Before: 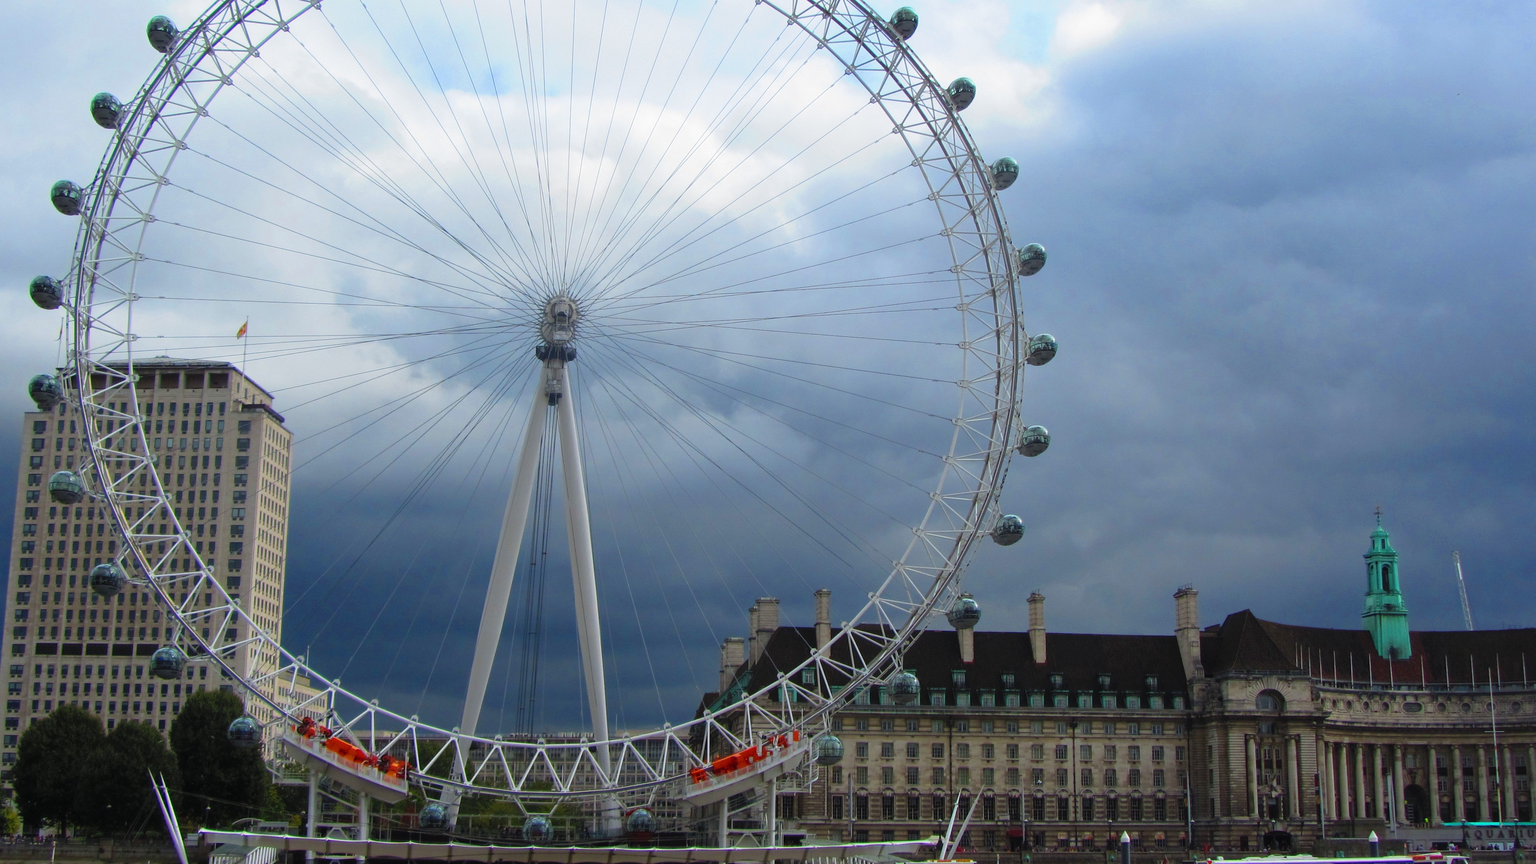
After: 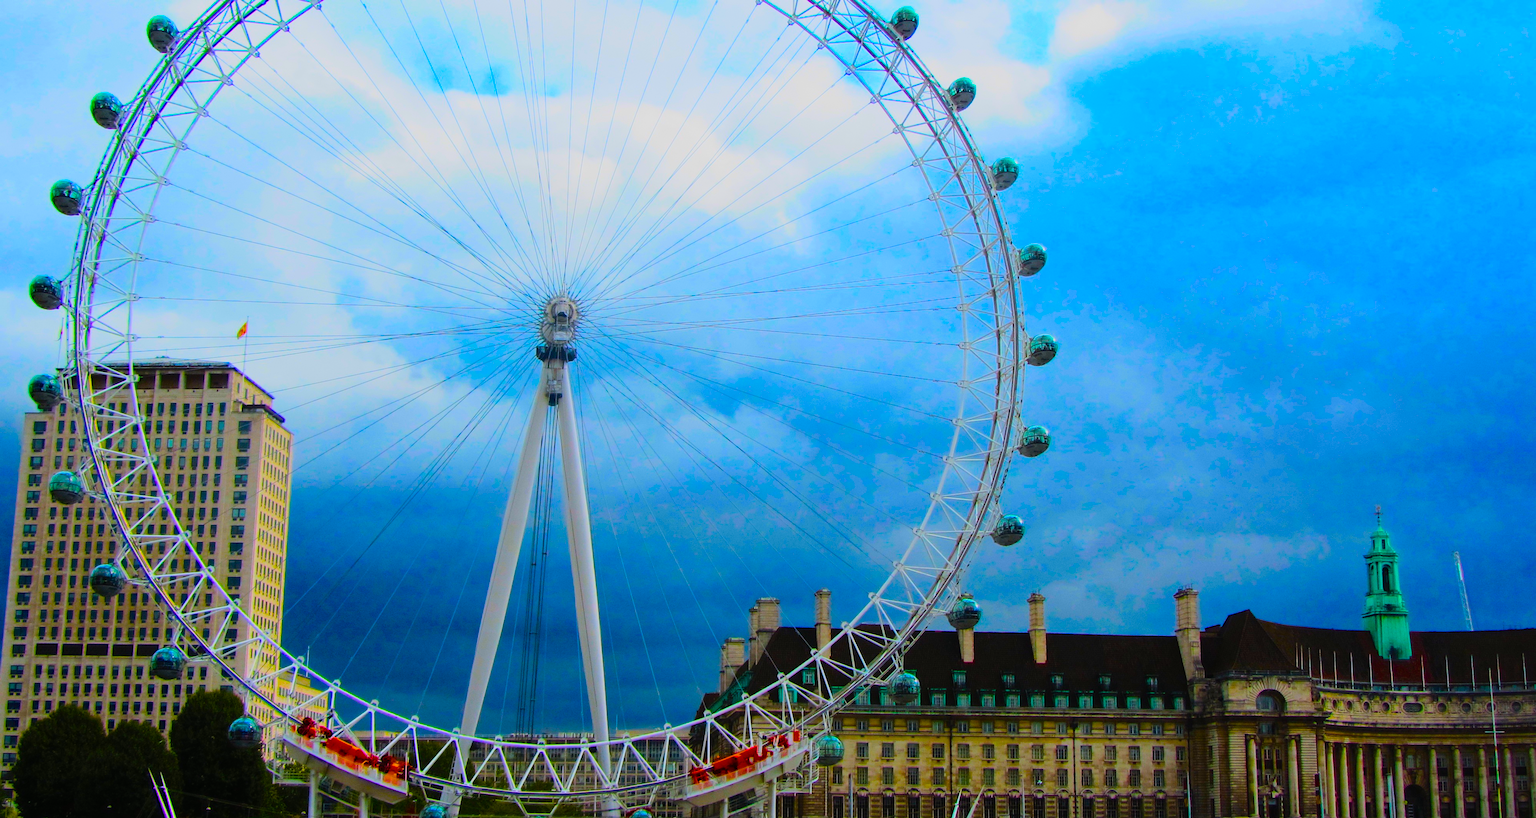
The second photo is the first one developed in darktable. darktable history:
exposure: black level correction 0, exposure -0.788 EV, compensate highlight preservation false
color balance rgb: shadows lift › chroma 3.936%, shadows lift › hue 89.43°, linear chroma grading › global chroma 41.93%, perceptual saturation grading › global saturation 65.692%, perceptual saturation grading › highlights 50.046%, perceptual saturation grading › shadows 29.954%
crop and rotate: top 0.012%, bottom 5.22%
tone equalizer: -7 EV 0.16 EV, -6 EV 0.637 EV, -5 EV 1.15 EV, -4 EV 1.3 EV, -3 EV 1.15 EV, -2 EV 0.6 EV, -1 EV 0.157 EV, edges refinement/feathering 500, mask exposure compensation -1.57 EV, preserve details no
